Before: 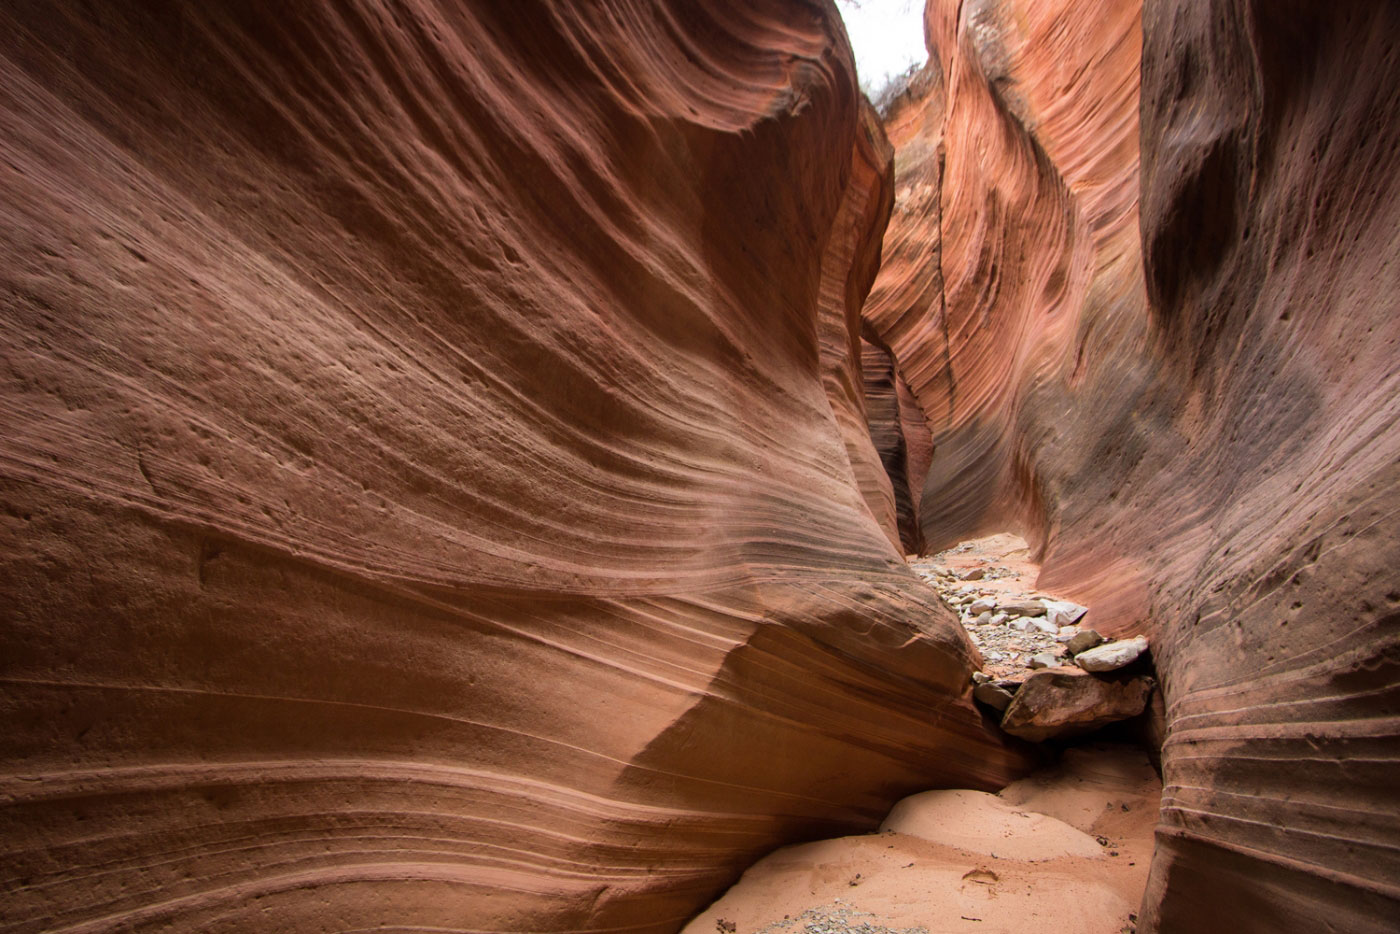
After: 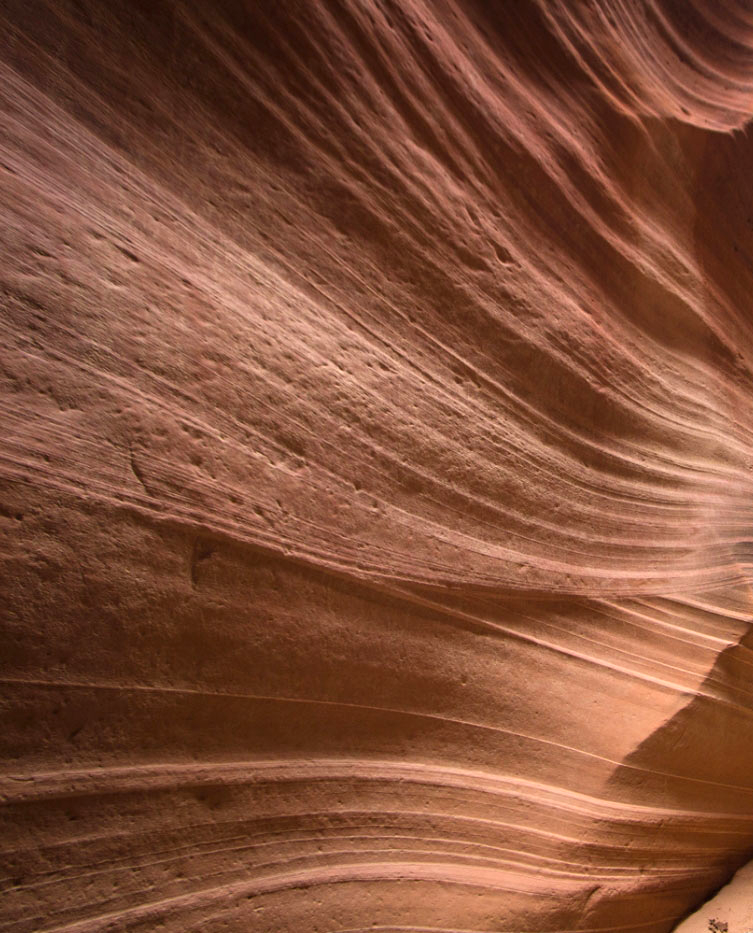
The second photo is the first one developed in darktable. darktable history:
crop: left 0.587%, right 45.588%, bottom 0.086%
exposure: black level correction 0, exposure 0.68 EV, compensate exposure bias true, compensate highlight preservation false
